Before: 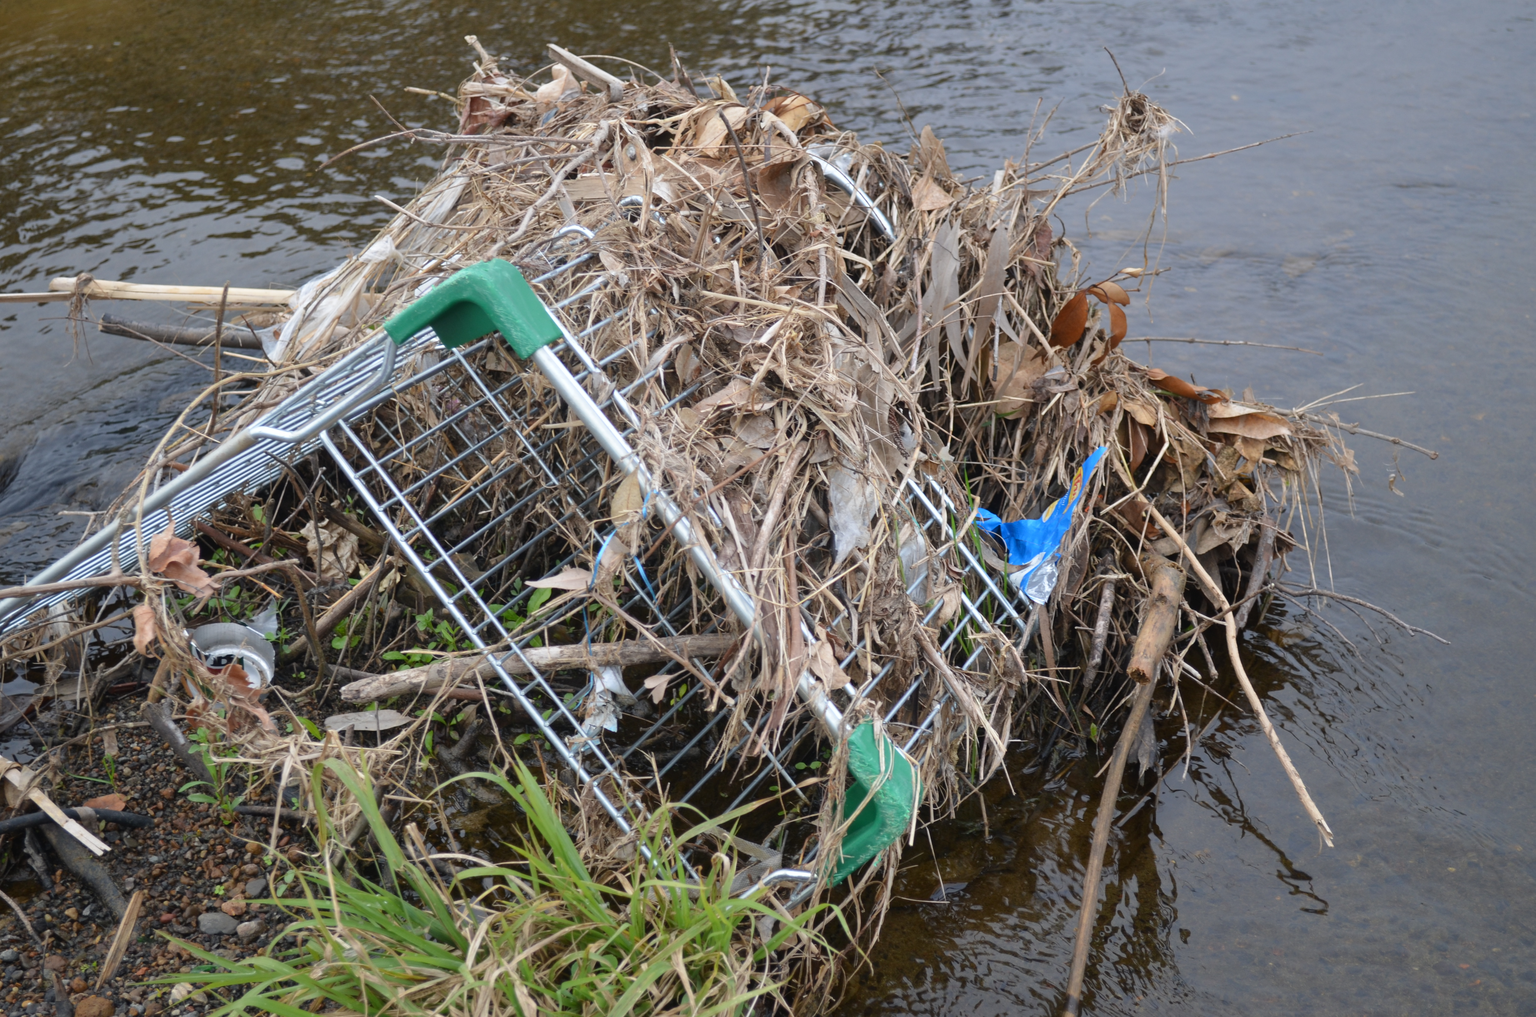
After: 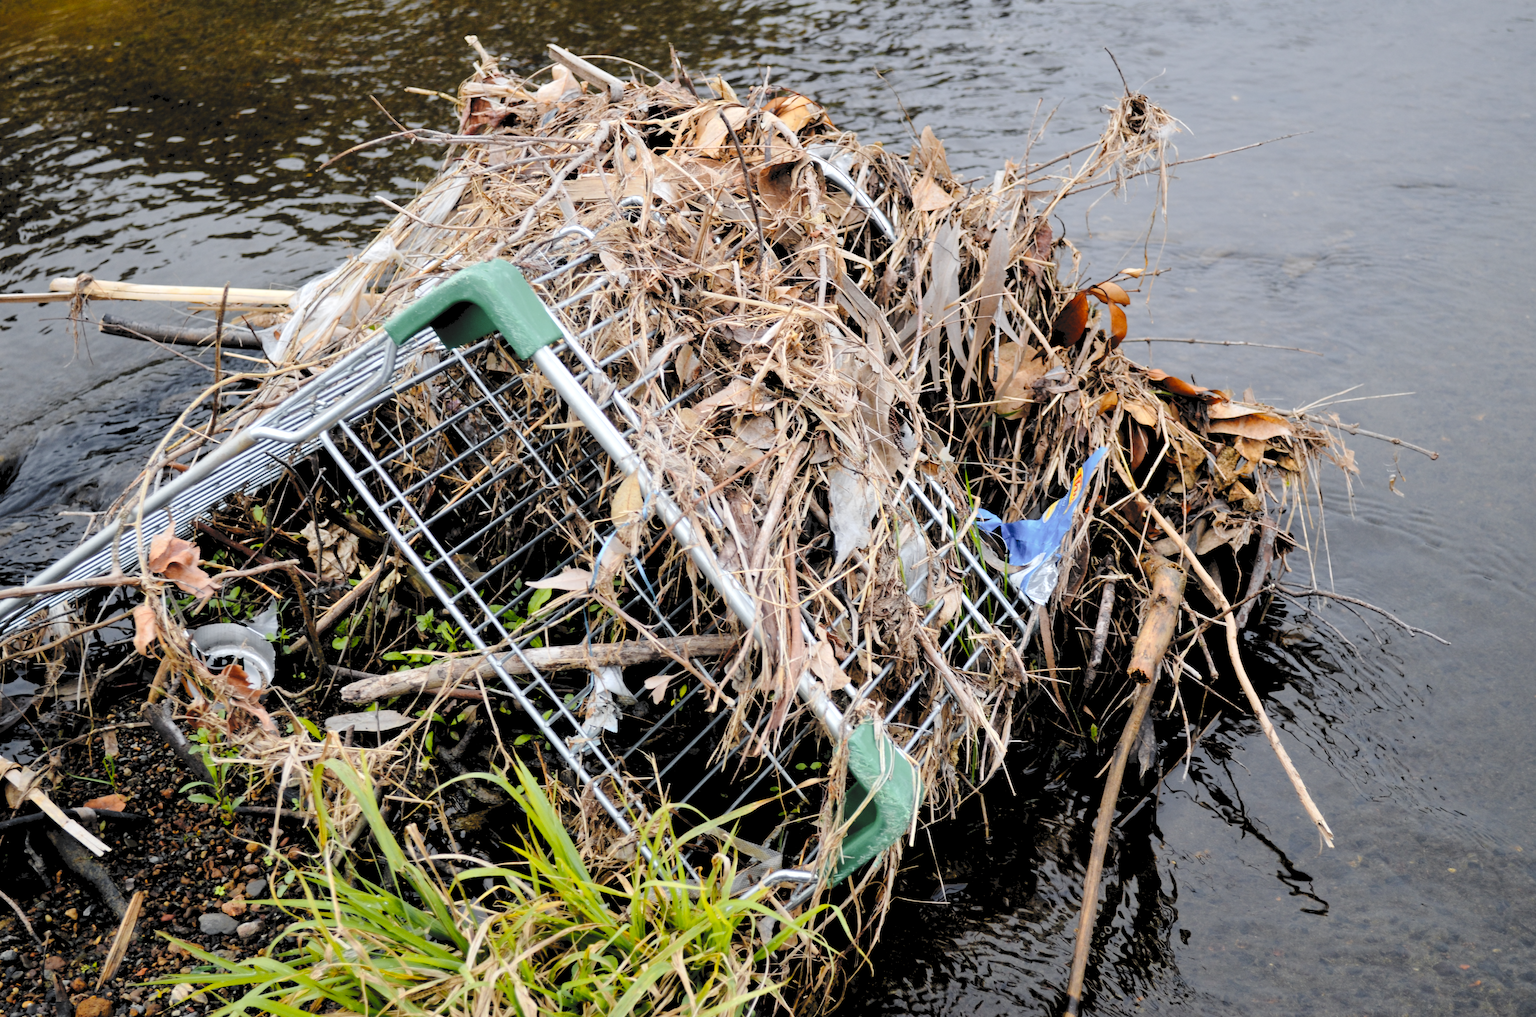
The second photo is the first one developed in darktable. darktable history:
contrast brightness saturation: contrast 0.1, brightness 0.03, saturation 0.09
color zones: curves: ch0 [(0, 0.511) (0.143, 0.531) (0.286, 0.56) (0.429, 0.5) (0.571, 0.5) (0.714, 0.5) (0.857, 0.5) (1, 0.5)]; ch1 [(0, 0.525) (0.143, 0.705) (0.286, 0.715) (0.429, 0.35) (0.571, 0.35) (0.714, 0.35) (0.857, 0.4) (1, 0.4)]; ch2 [(0, 0.572) (0.143, 0.512) (0.286, 0.473) (0.429, 0.45) (0.571, 0.5) (0.714, 0.5) (0.857, 0.518) (1, 0.518)]
tone curve: curves: ch0 [(0, 0) (0.003, 0.09) (0.011, 0.095) (0.025, 0.097) (0.044, 0.108) (0.069, 0.117) (0.1, 0.129) (0.136, 0.151) (0.177, 0.185) (0.224, 0.229) (0.277, 0.299) (0.335, 0.379) (0.399, 0.469) (0.468, 0.55) (0.543, 0.629) (0.623, 0.702) (0.709, 0.775) (0.801, 0.85) (0.898, 0.91) (1, 1)], preserve colors none
rgb levels: levels [[0.034, 0.472, 0.904], [0, 0.5, 1], [0, 0.5, 1]]
